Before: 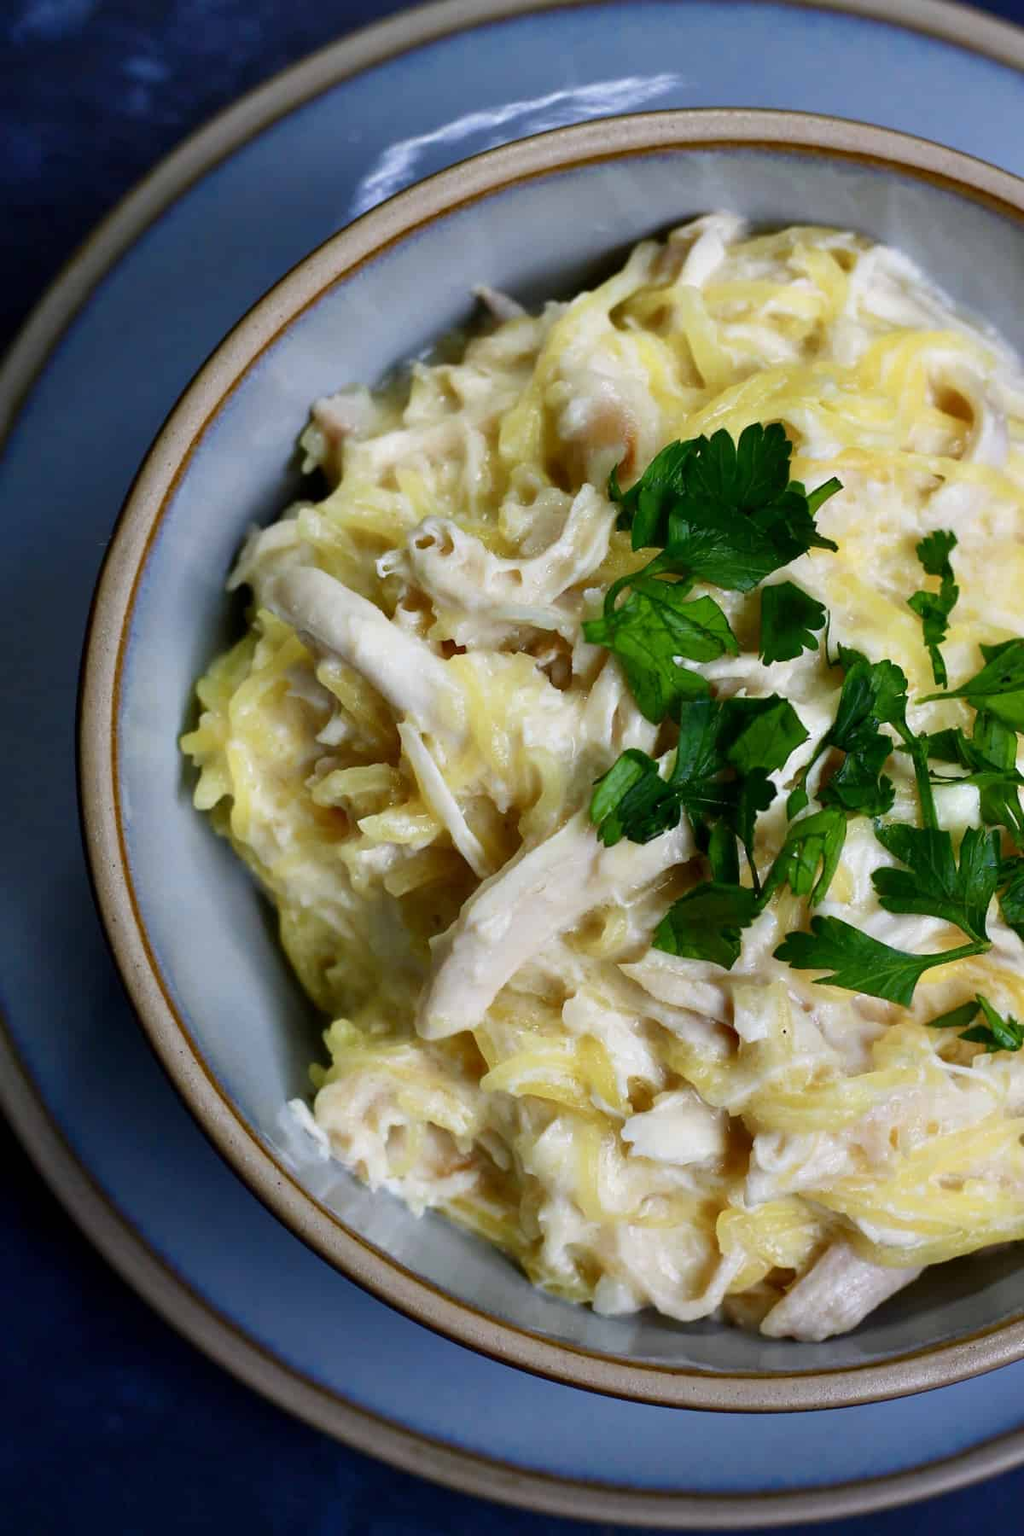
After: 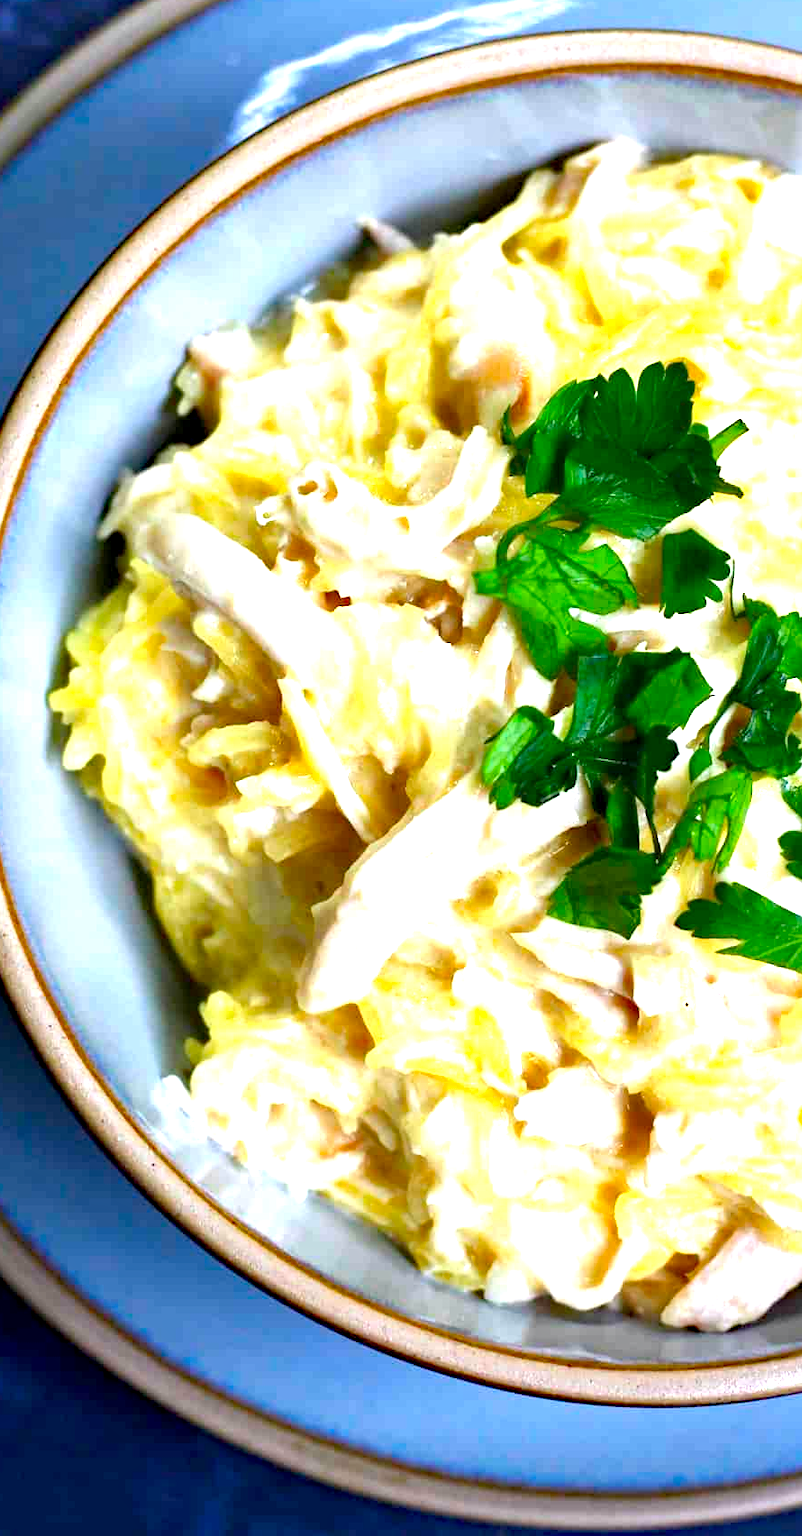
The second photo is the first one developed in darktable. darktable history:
exposure: black level correction 0.001, exposure 1.644 EV, compensate highlight preservation false
haze removal: compatibility mode true, adaptive false
crop and rotate: left 13.151%, top 5.239%, right 12.596%
